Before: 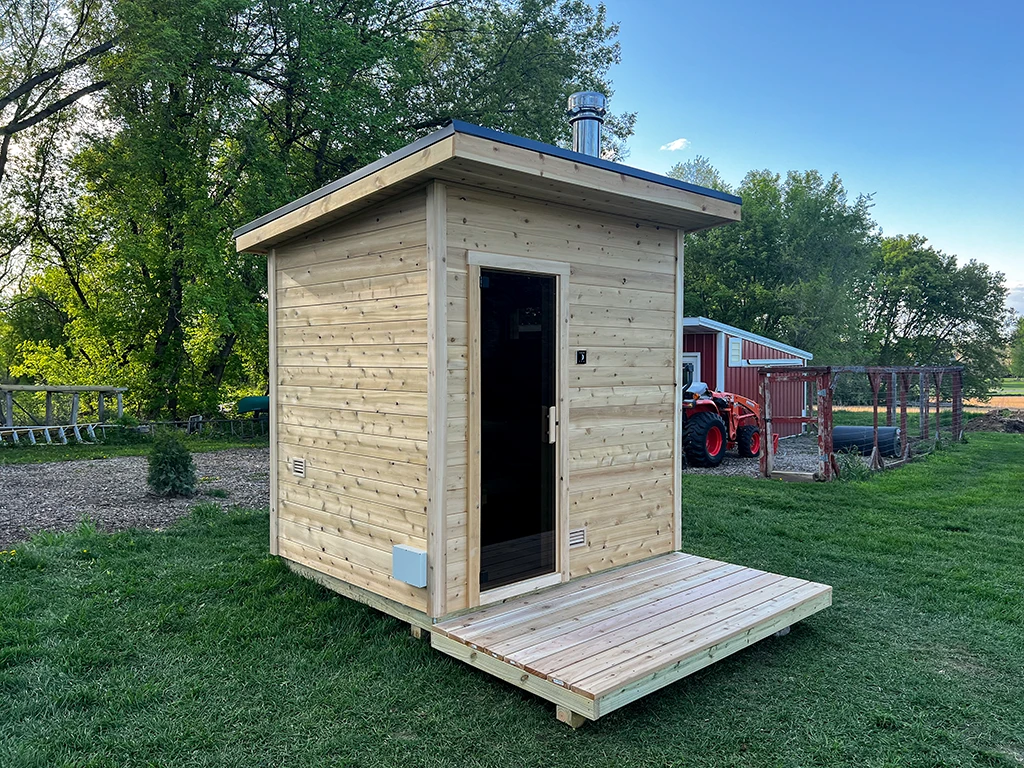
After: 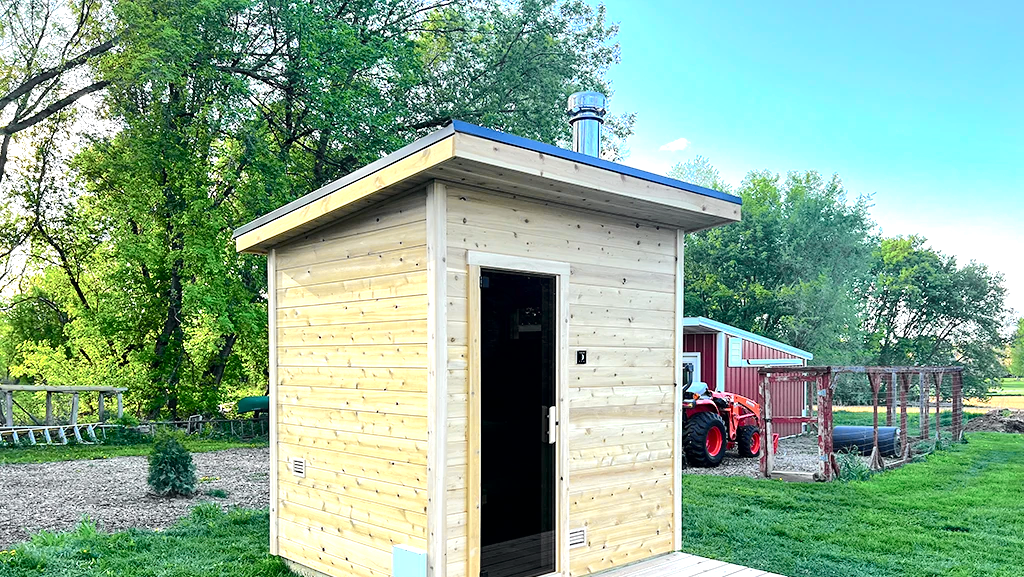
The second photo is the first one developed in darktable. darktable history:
crop: bottom 24.849%
tone curve: curves: ch0 [(0, 0) (0.037, 0.011) (0.131, 0.108) (0.279, 0.279) (0.476, 0.554) (0.617, 0.693) (0.704, 0.77) (0.813, 0.852) (0.916, 0.924) (1, 0.993)]; ch1 [(0, 0) (0.318, 0.278) (0.444, 0.427) (0.493, 0.492) (0.508, 0.502) (0.534, 0.529) (0.562, 0.563) (0.626, 0.662) (0.746, 0.764) (1, 1)]; ch2 [(0, 0) (0.316, 0.292) (0.381, 0.37) (0.423, 0.448) (0.476, 0.492) (0.502, 0.498) (0.522, 0.518) (0.533, 0.532) (0.586, 0.631) (0.634, 0.663) (0.7, 0.7) (0.861, 0.808) (1, 0.951)], color space Lab, independent channels, preserve colors none
exposure: black level correction 0, exposure 1.096 EV, compensate highlight preservation false
